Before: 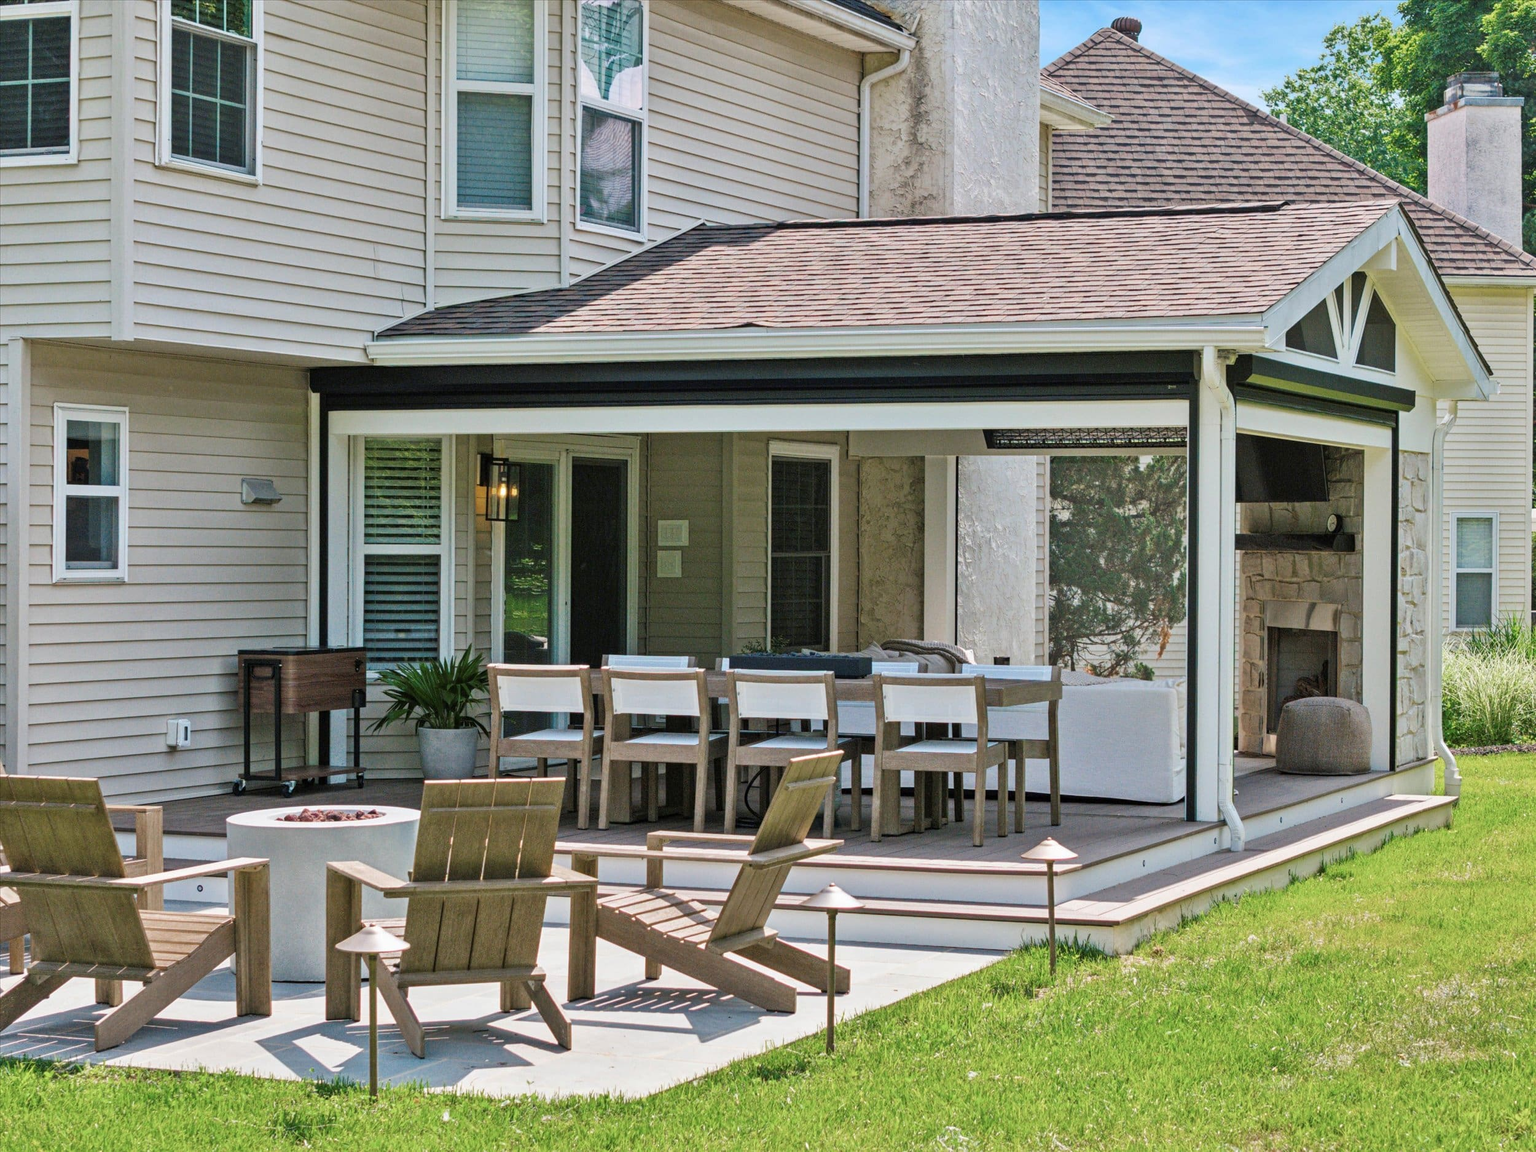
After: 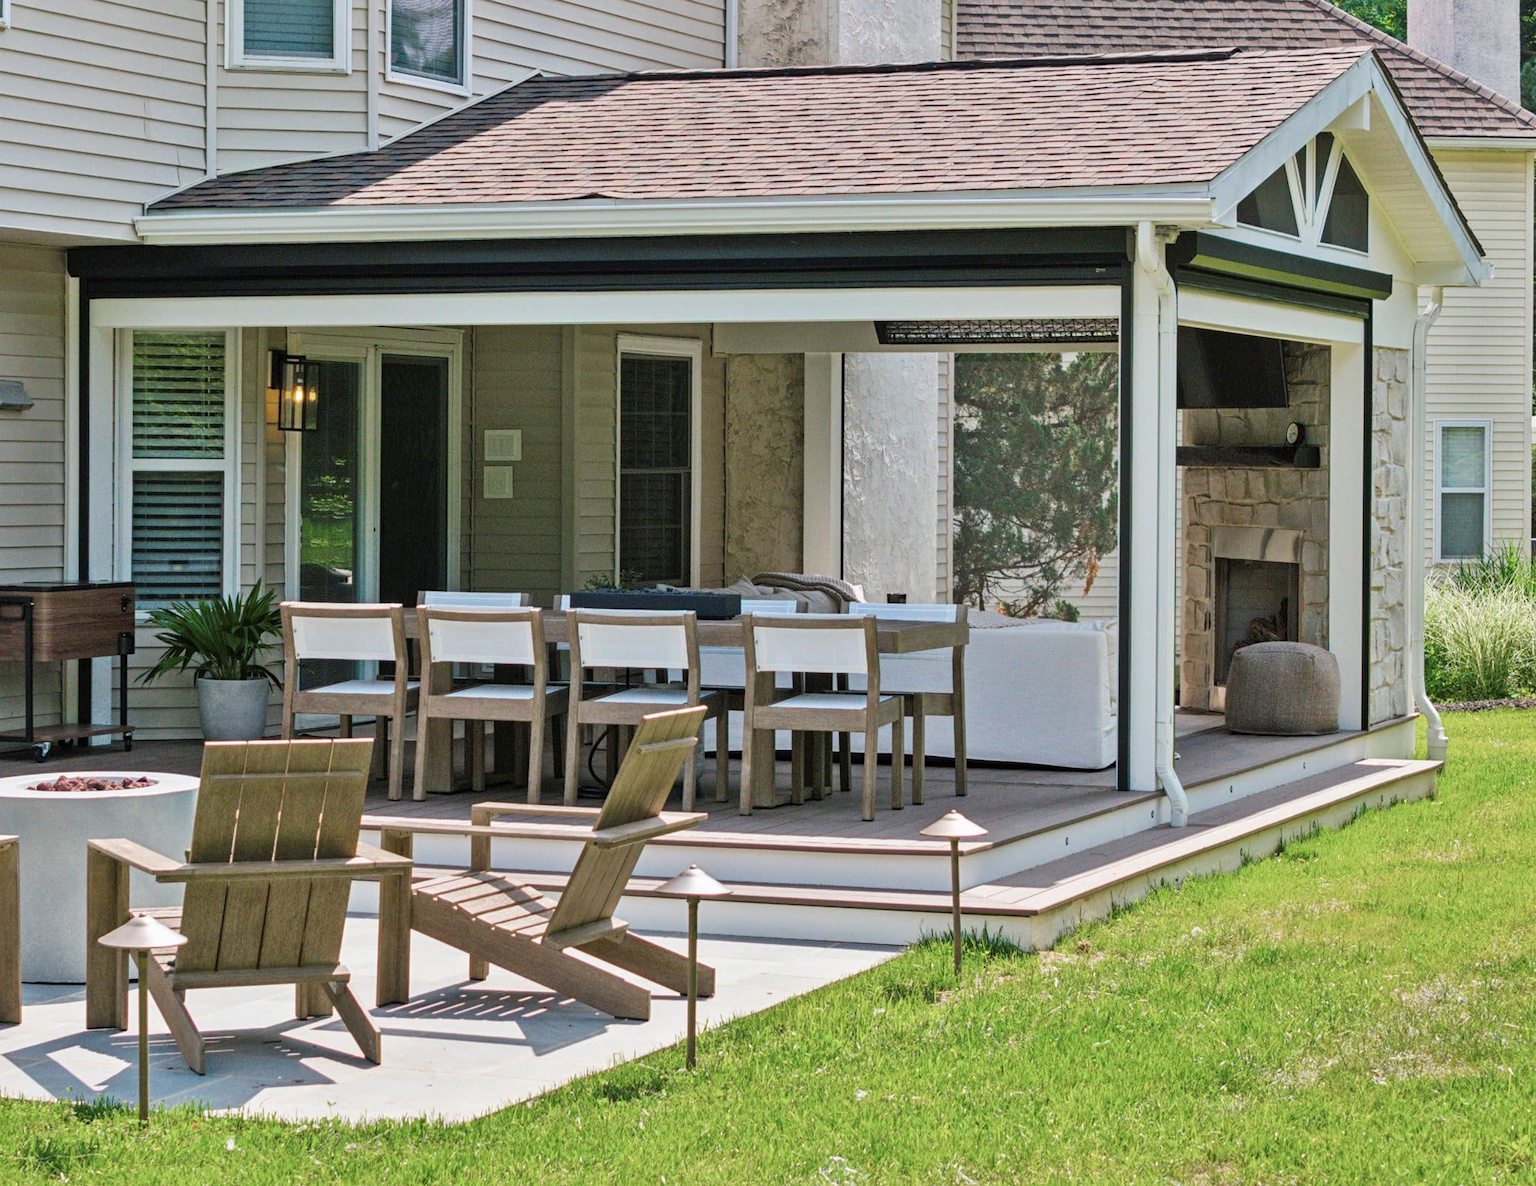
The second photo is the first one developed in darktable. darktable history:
crop: left 16.524%, top 14.078%
